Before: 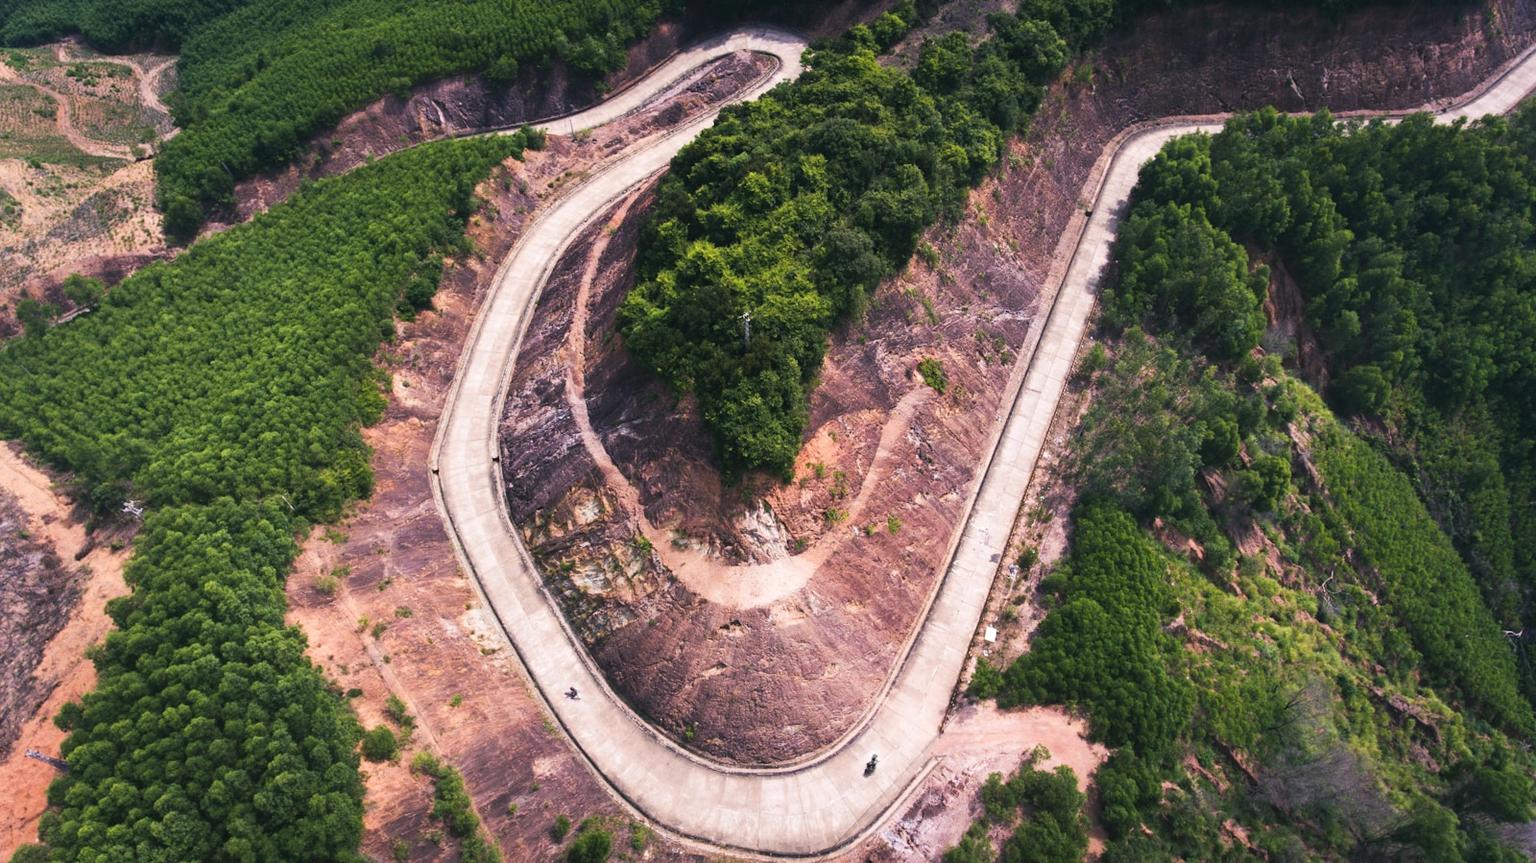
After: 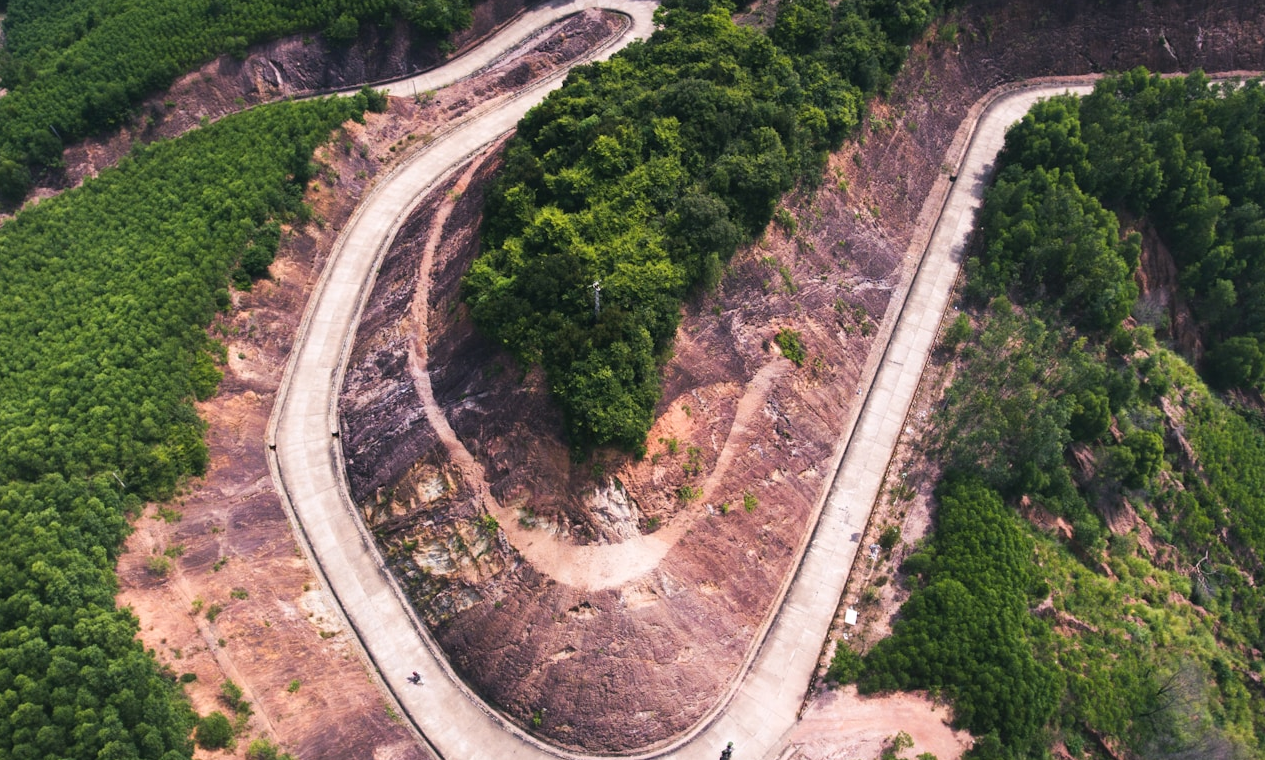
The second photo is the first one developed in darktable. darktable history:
crop: left 11.325%, top 4.95%, right 9.593%, bottom 10.457%
